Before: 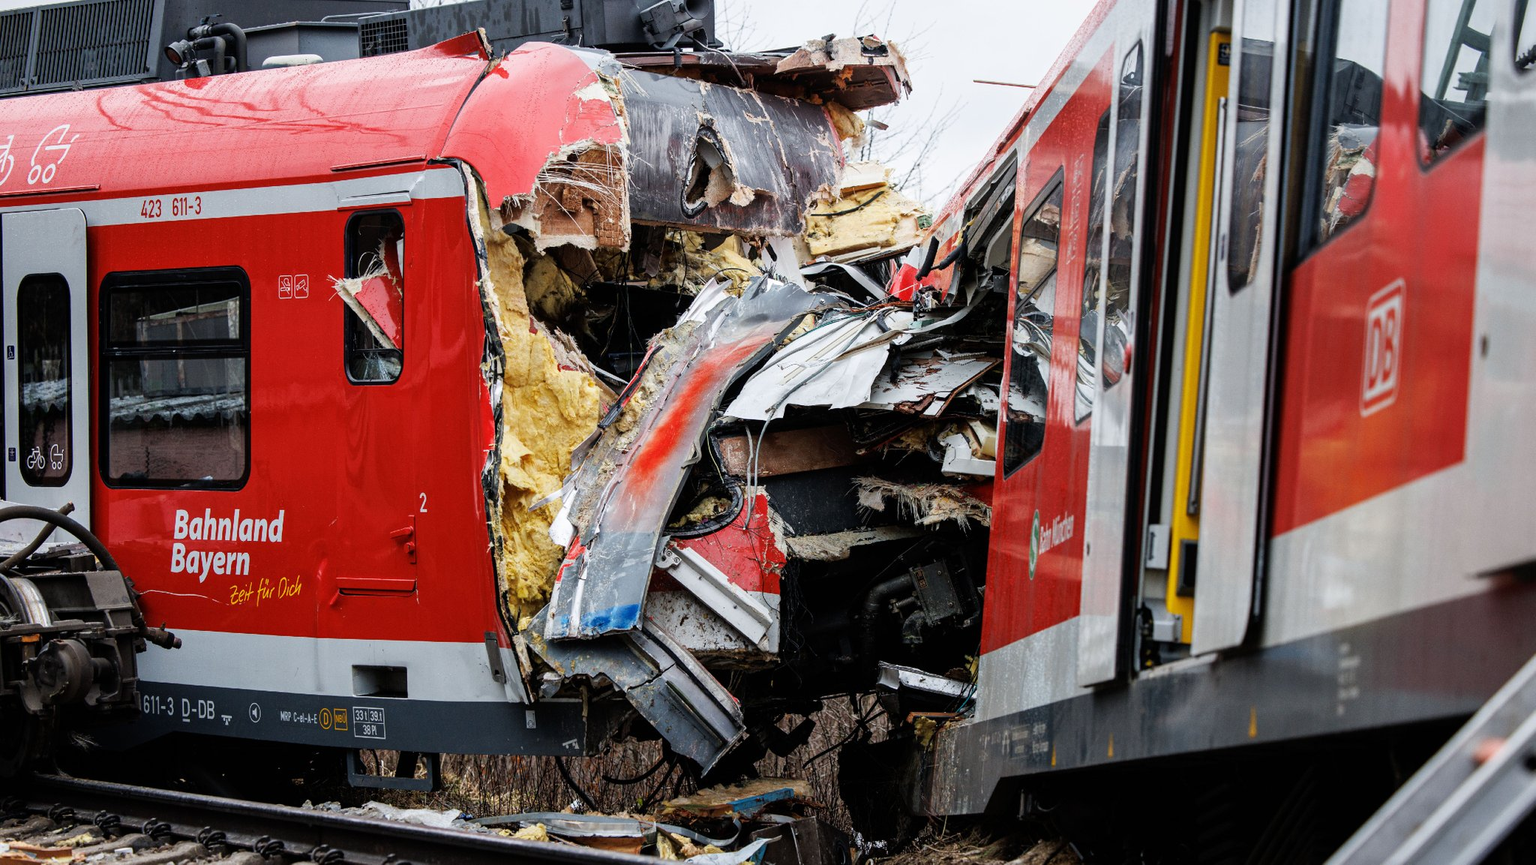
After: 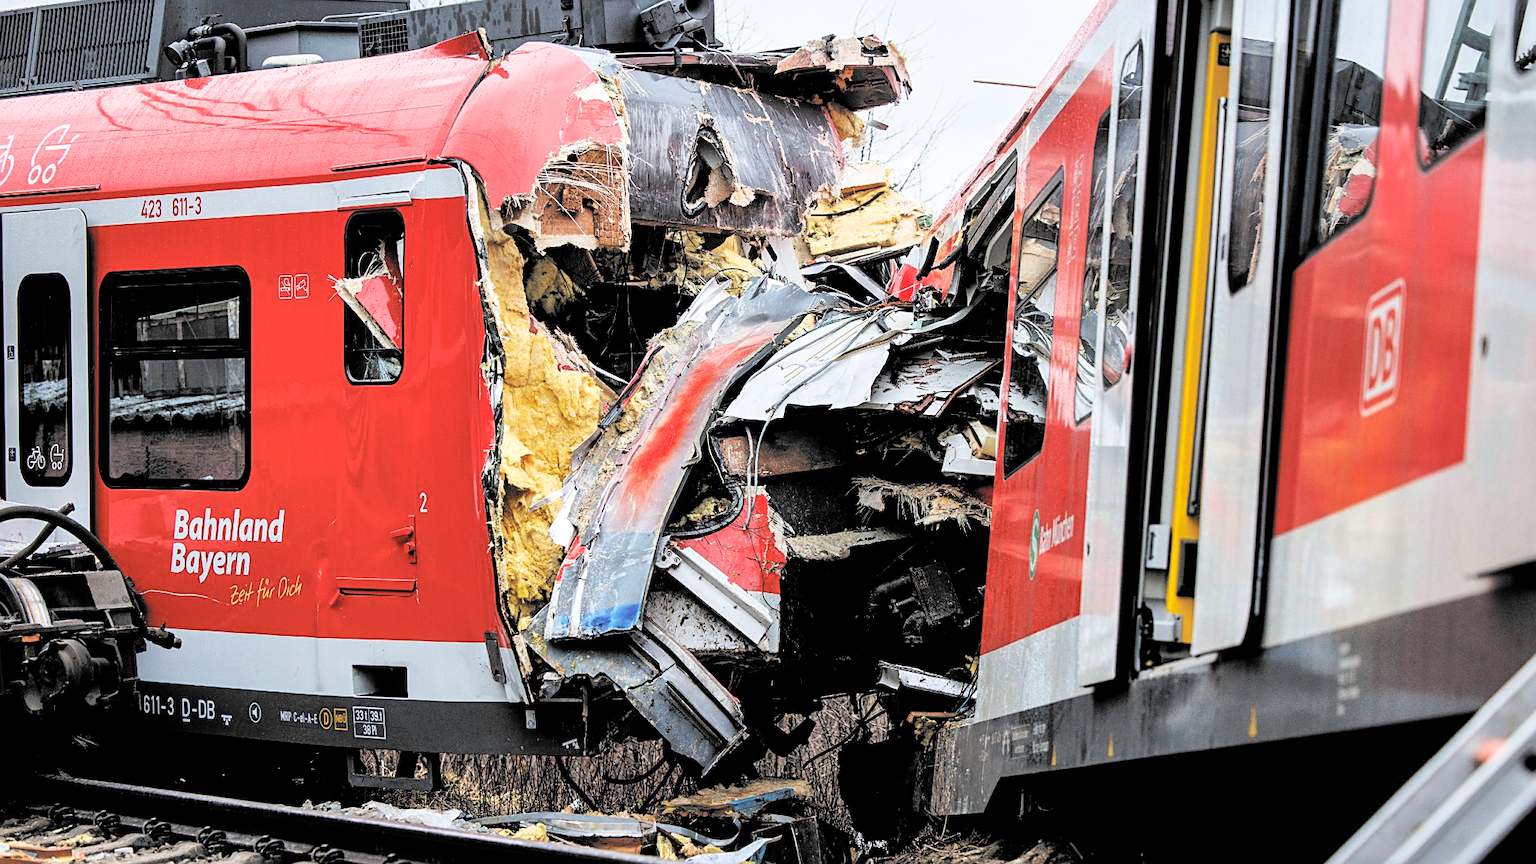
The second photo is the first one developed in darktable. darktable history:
shadows and highlights: on, module defaults
sharpen: on, module defaults
local contrast: highlights 106%, shadows 101%, detail 120%, midtone range 0.2
filmic rgb: black relative exposure -5.03 EV, white relative exposure 3.51 EV, hardness 3.18, contrast 1.394, highlights saturation mix -49.28%, color science v6 (2022)
color balance rgb: power › hue 205.72°, linear chroma grading › shadows -6.928%, linear chroma grading › highlights -6.498%, linear chroma grading › global chroma -10.497%, linear chroma grading › mid-tones -7.951%, perceptual saturation grading › global saturation 19.903%
exposure: exposure 0.551 EV, compensate highlight preservation false
contrast brightness saturation: brightness 0.153
